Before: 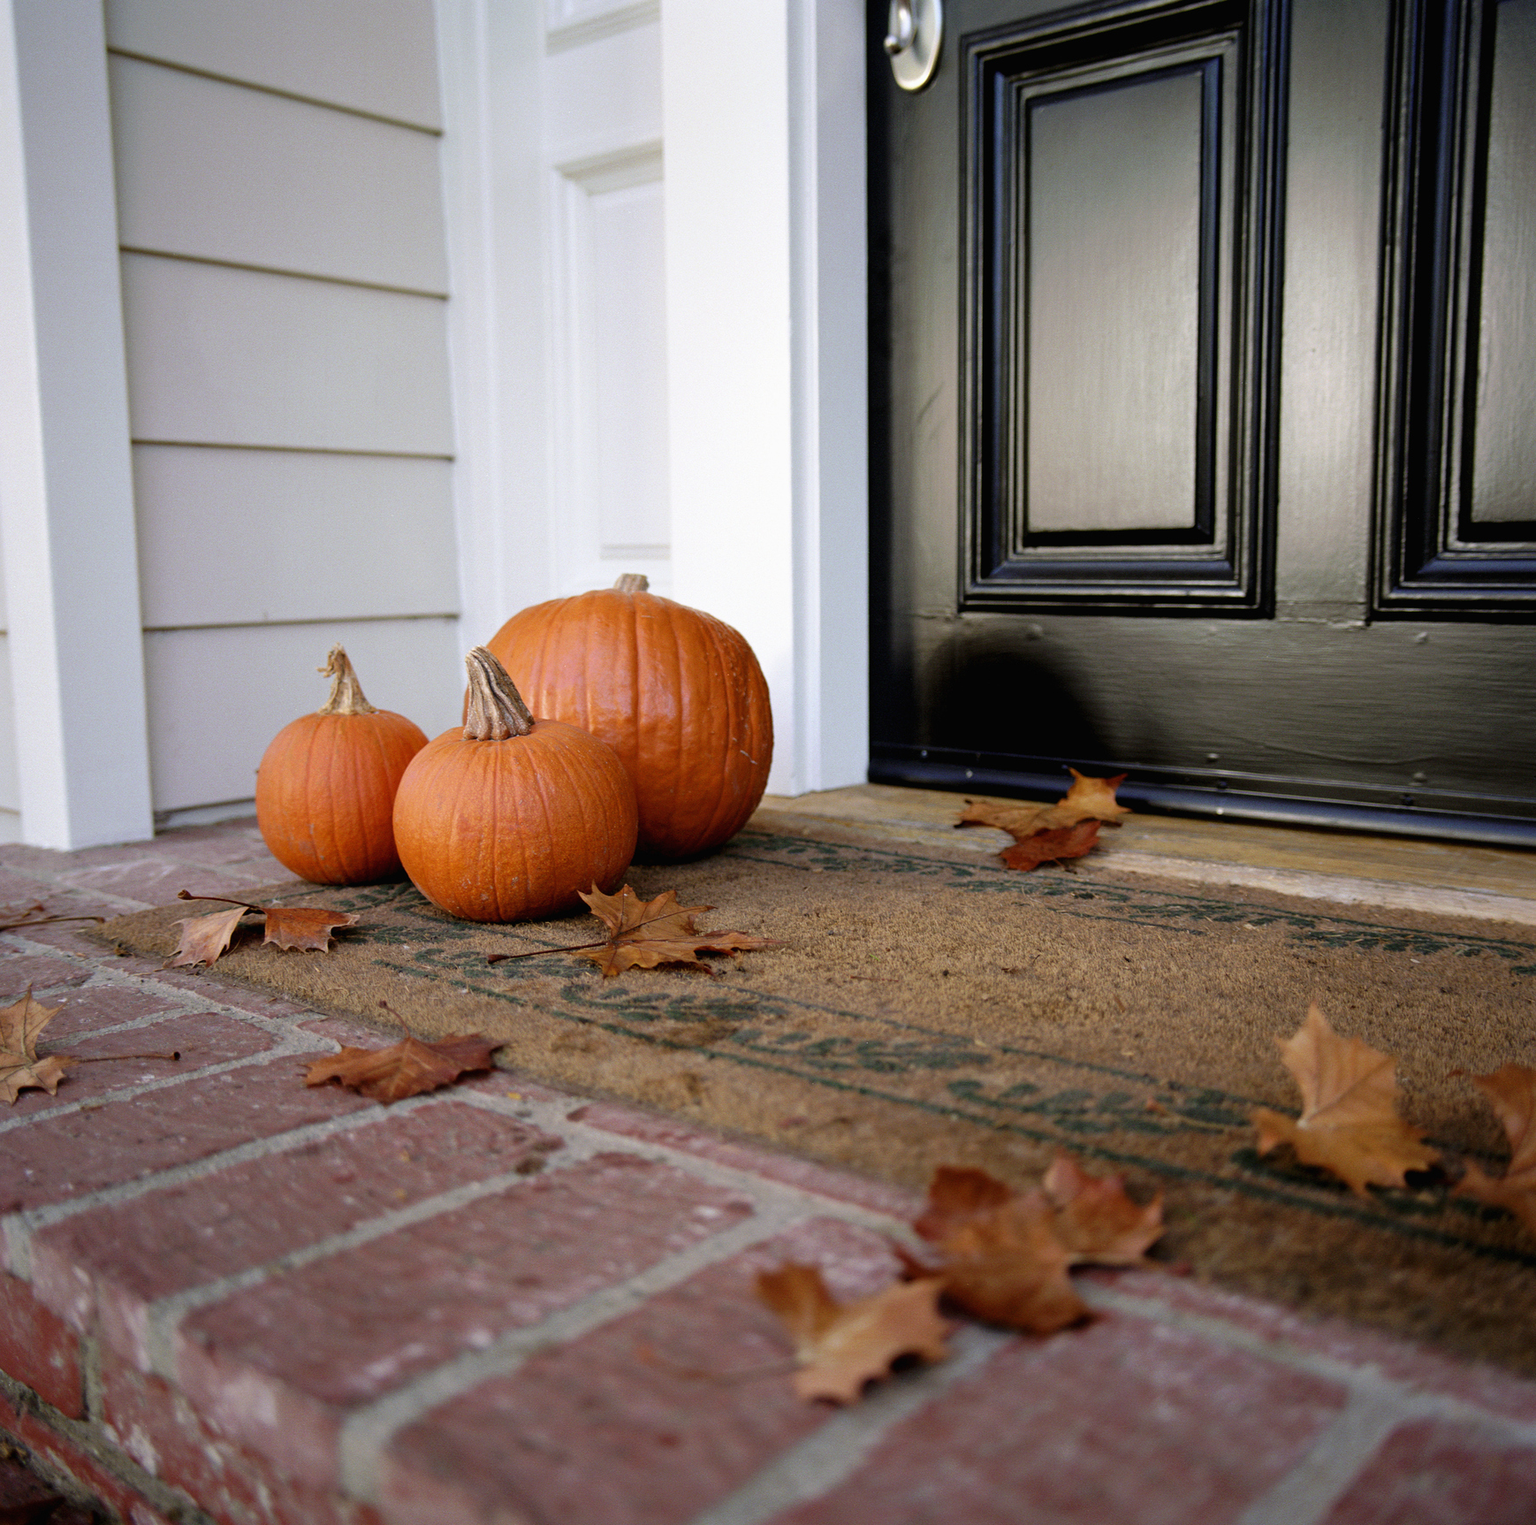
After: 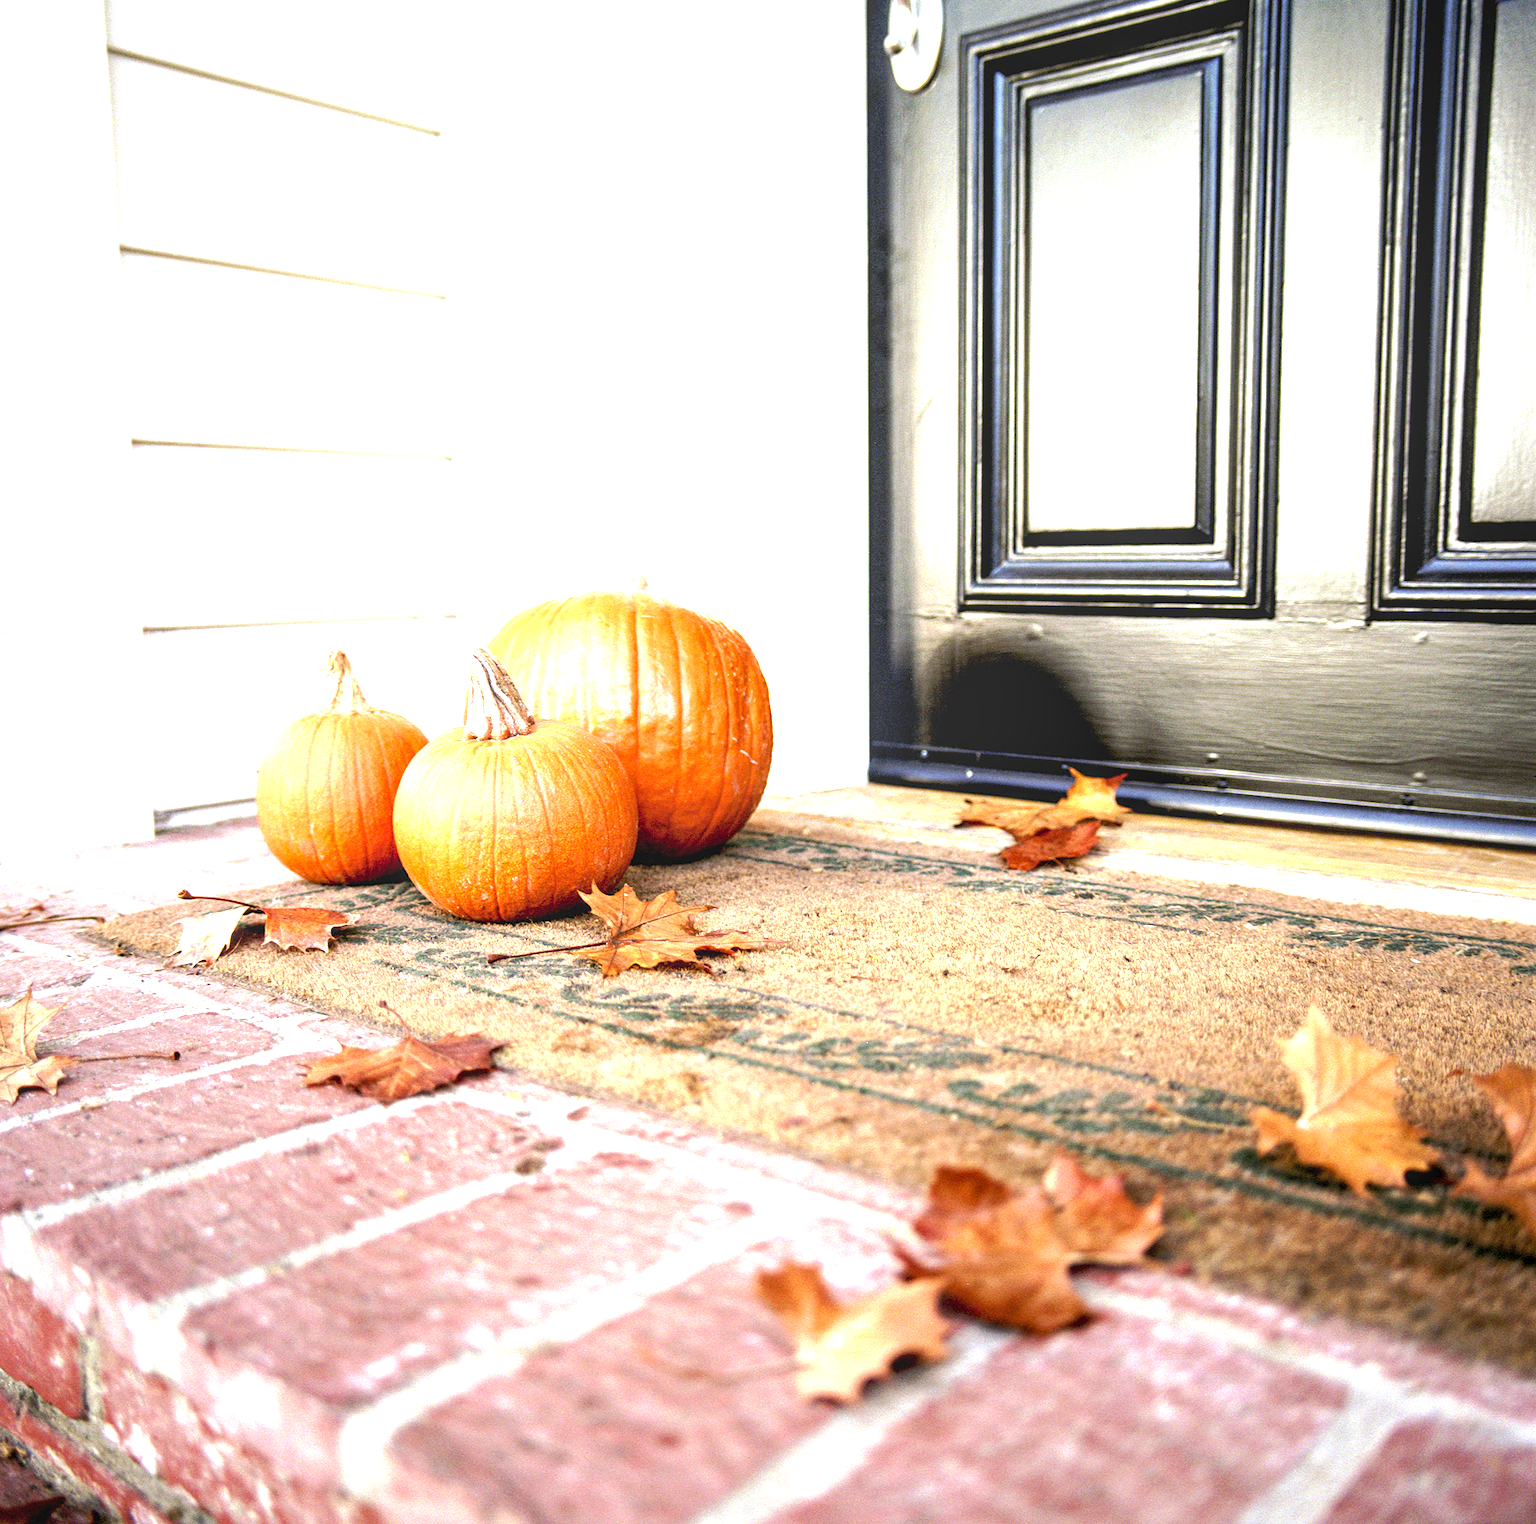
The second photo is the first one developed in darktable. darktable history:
levels: levels [0, 0.281, 0.562]
local contrast: on, module defaults
